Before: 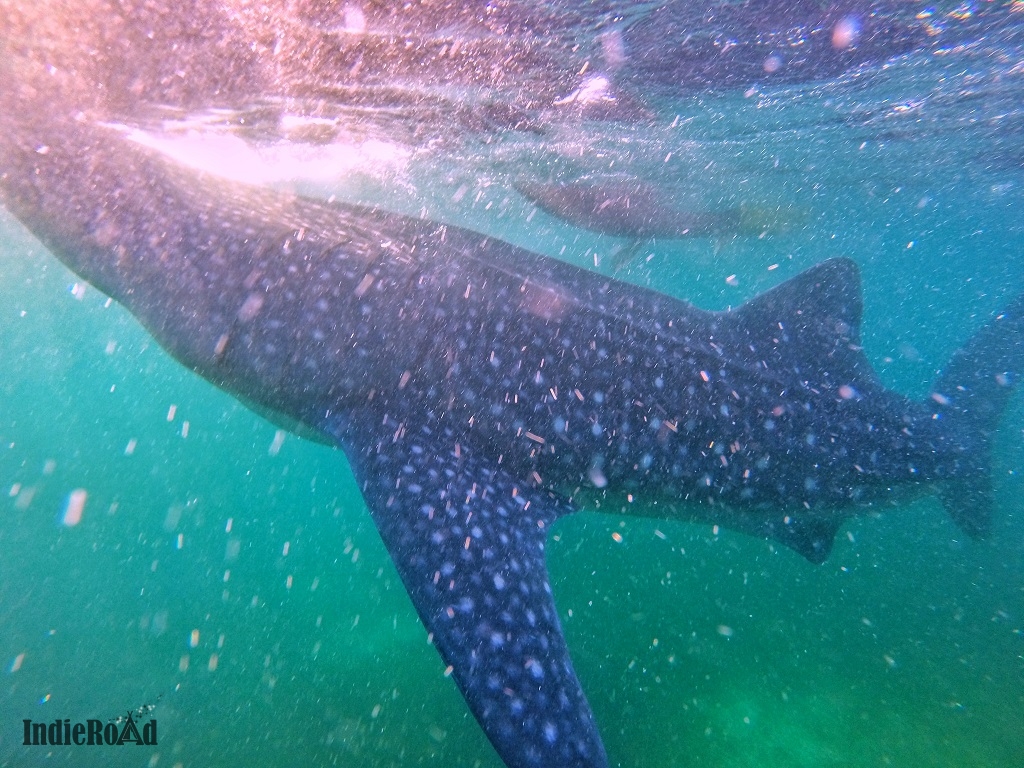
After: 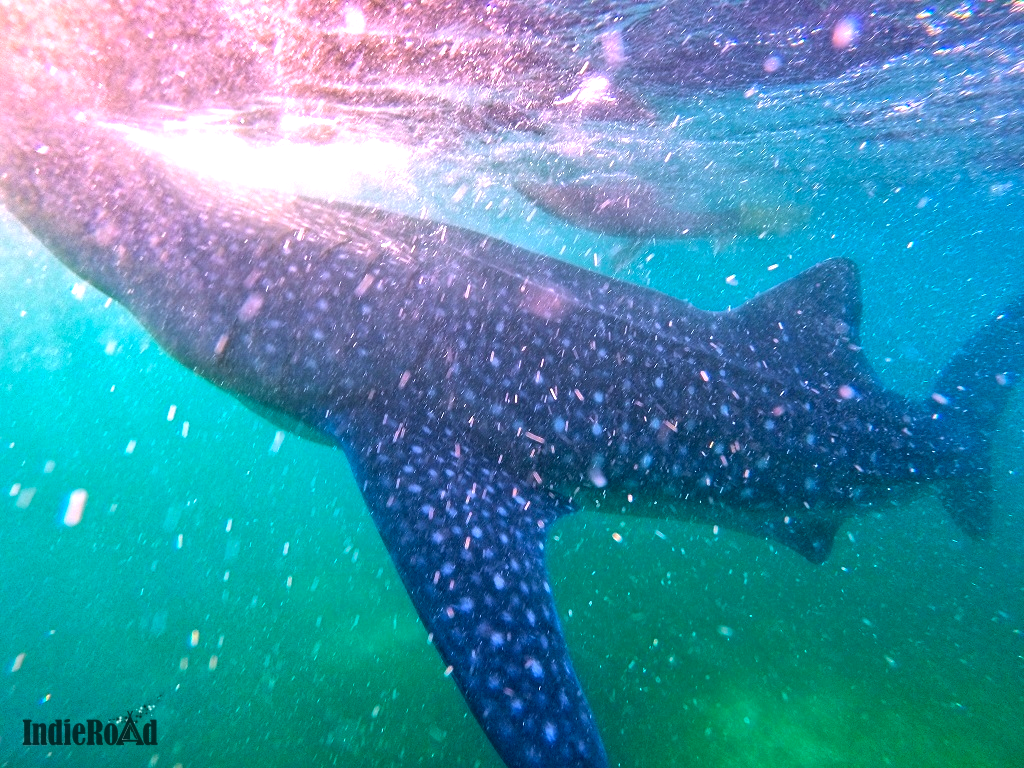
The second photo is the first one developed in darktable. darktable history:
exposure: black level correction 0.001, compensate exposure bias true, compensate highlight preservation false
color balance rgb: perceptual saturation grading › global saturation 29.661%, perceptual brilliance grading › global brilliance -4.302%, perceptual brilliance grading › highlights 24.982%, perceptual brilliance grading › mid-tones 6.81%, perceptual brilliance grading › shadows -4.874%, global vibrance 9.548%
levels: black 0.059%
